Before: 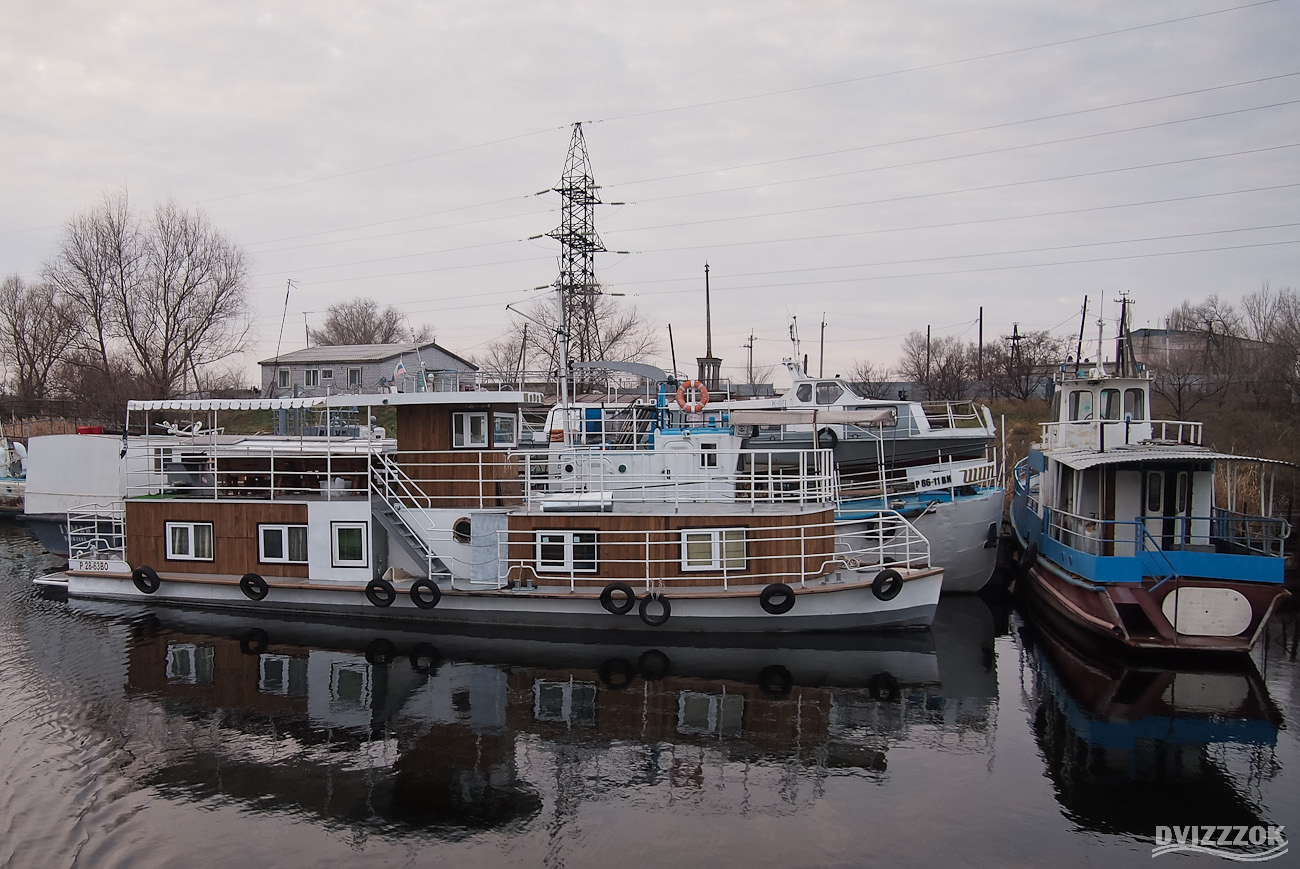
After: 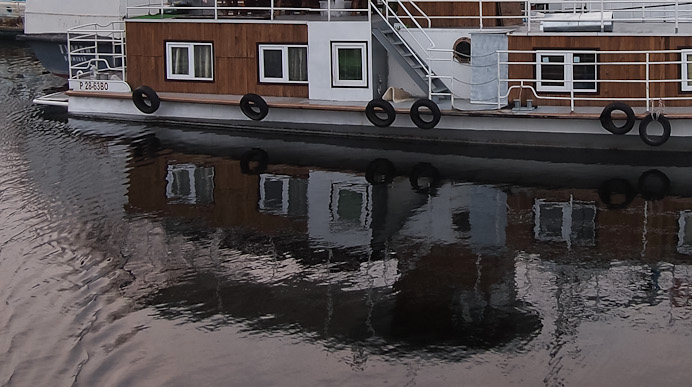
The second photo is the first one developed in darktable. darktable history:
crop and rotate: top 55.25%, right 46.757%, bottom 0.187%
color zones: curves: ch1 [(0, 0.523) (0.143, 0.545) (0.286, 0.52) (0.429, 0.506) (0.571, 0.503) (0.714, 0.503) (0.857, 0.508) (1, 0.523)]
